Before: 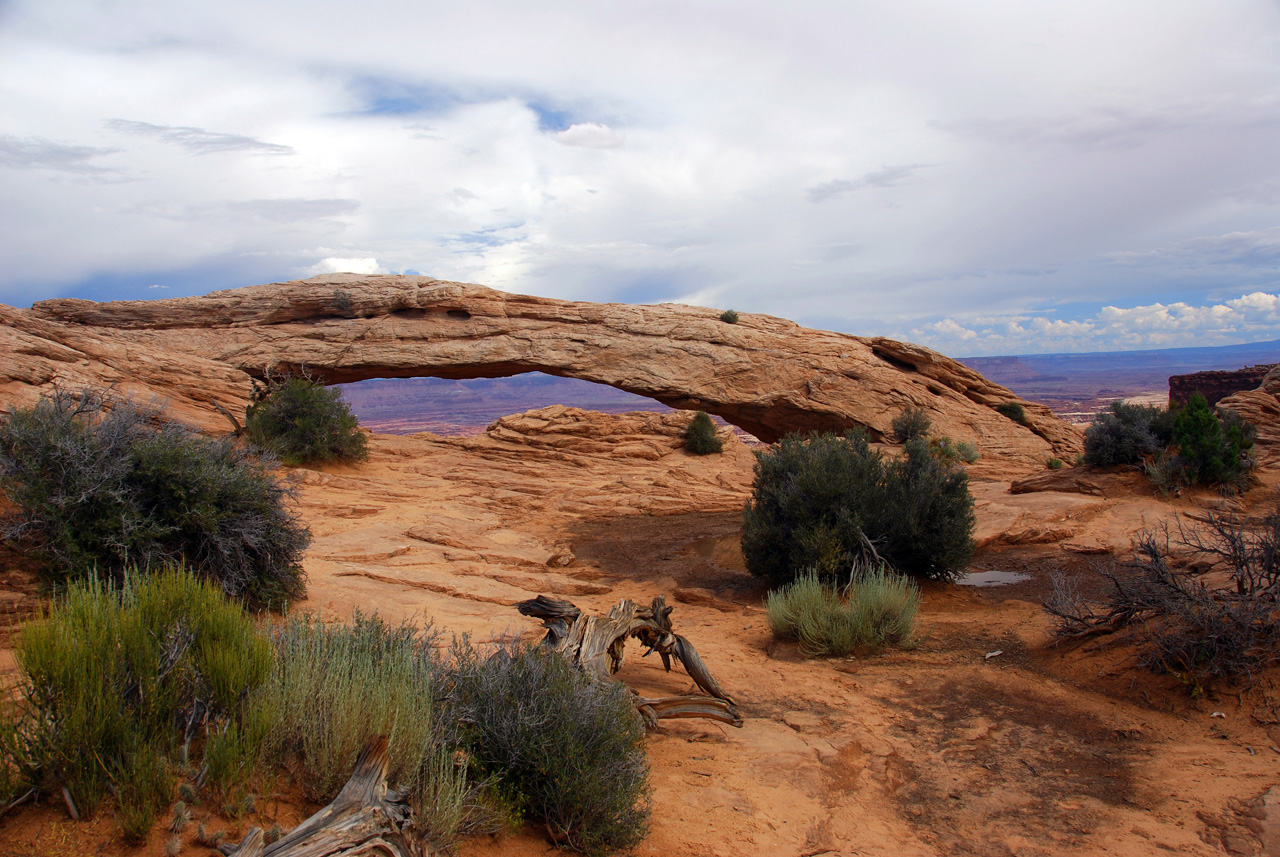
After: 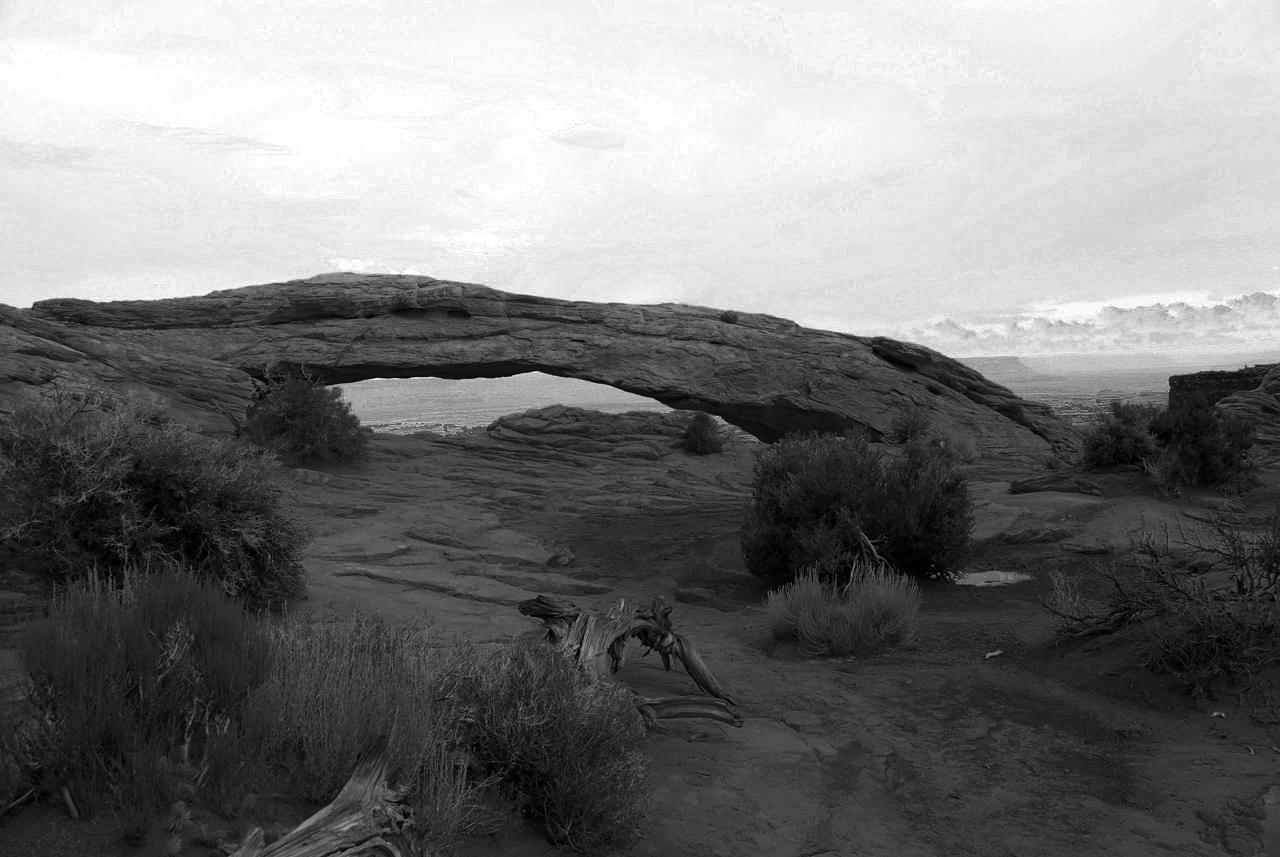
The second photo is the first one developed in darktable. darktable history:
color zones: curves: ch0 [(0.287, 0.048) (0.493, 0.484) (0.737, 0.816)]; ch1 [(0, 0) (0.143, 0) (0.286, 0) (0.429, 0) (0.571, 0) (0.714, 0) (0.857, 0)], mix 20.52%
